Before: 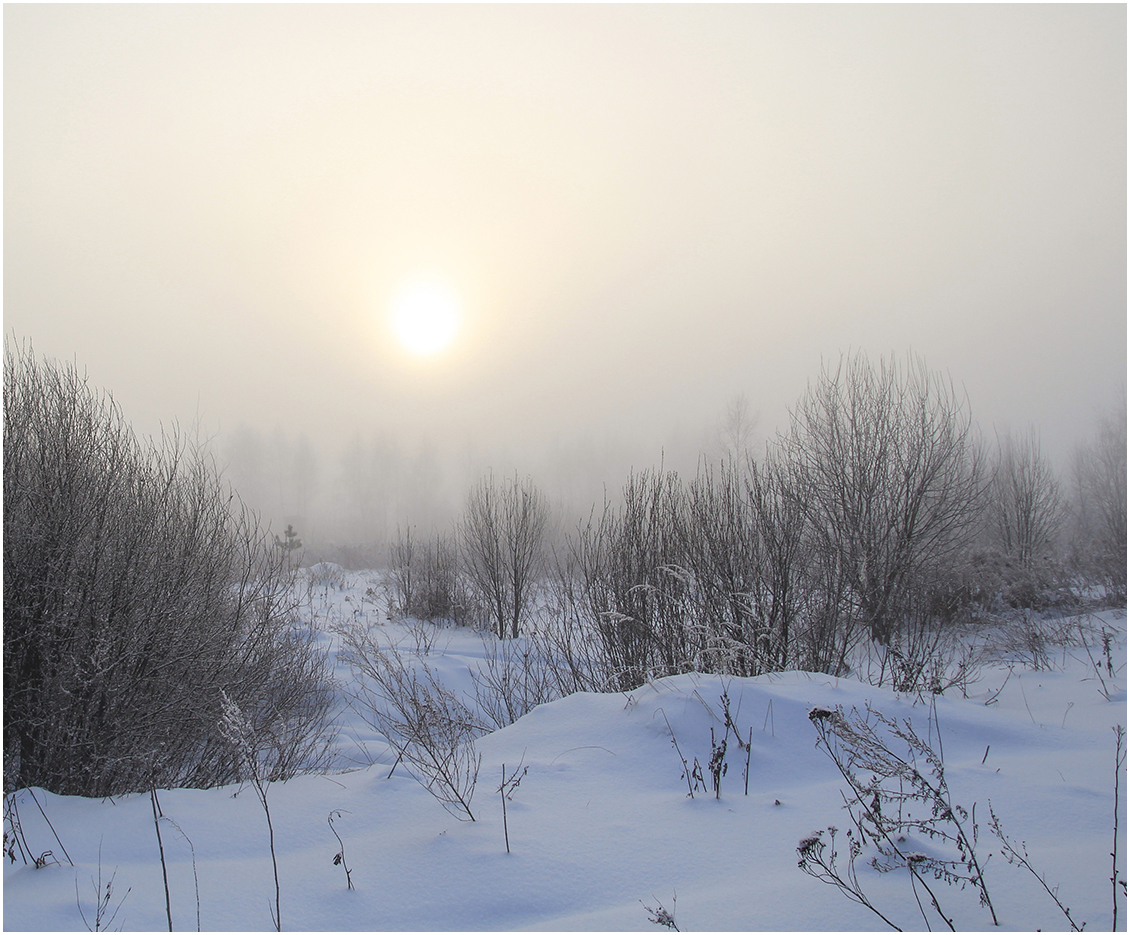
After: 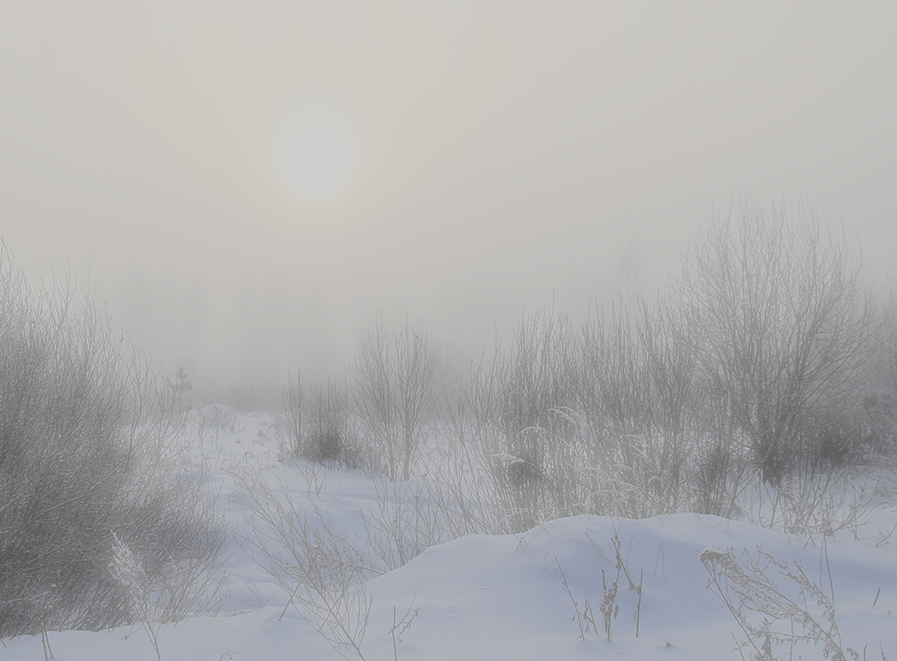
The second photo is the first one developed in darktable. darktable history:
filmic rgb: black relative exposure -6.98 EV, white relative exposure 5.63 EV, hardness 2.86
haze removal: strength -0.9, distance 0.225, compatibility mode true, adaptive false
crop: left 9.712%, top 16.928%, right 10.845%, bottom 12.332%
